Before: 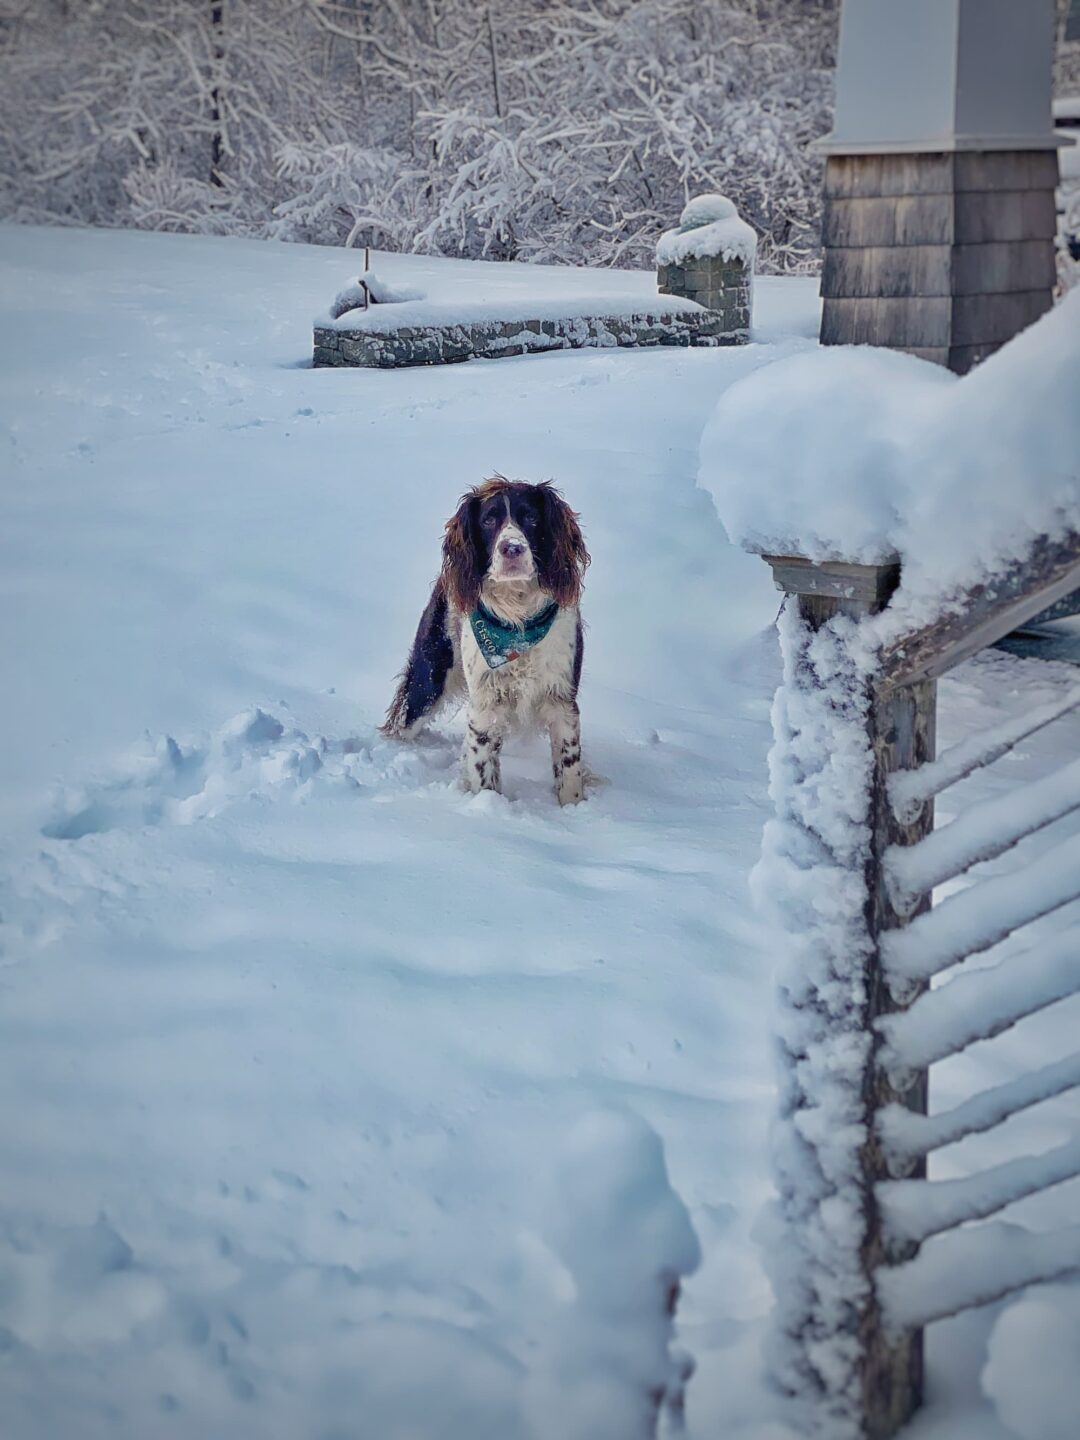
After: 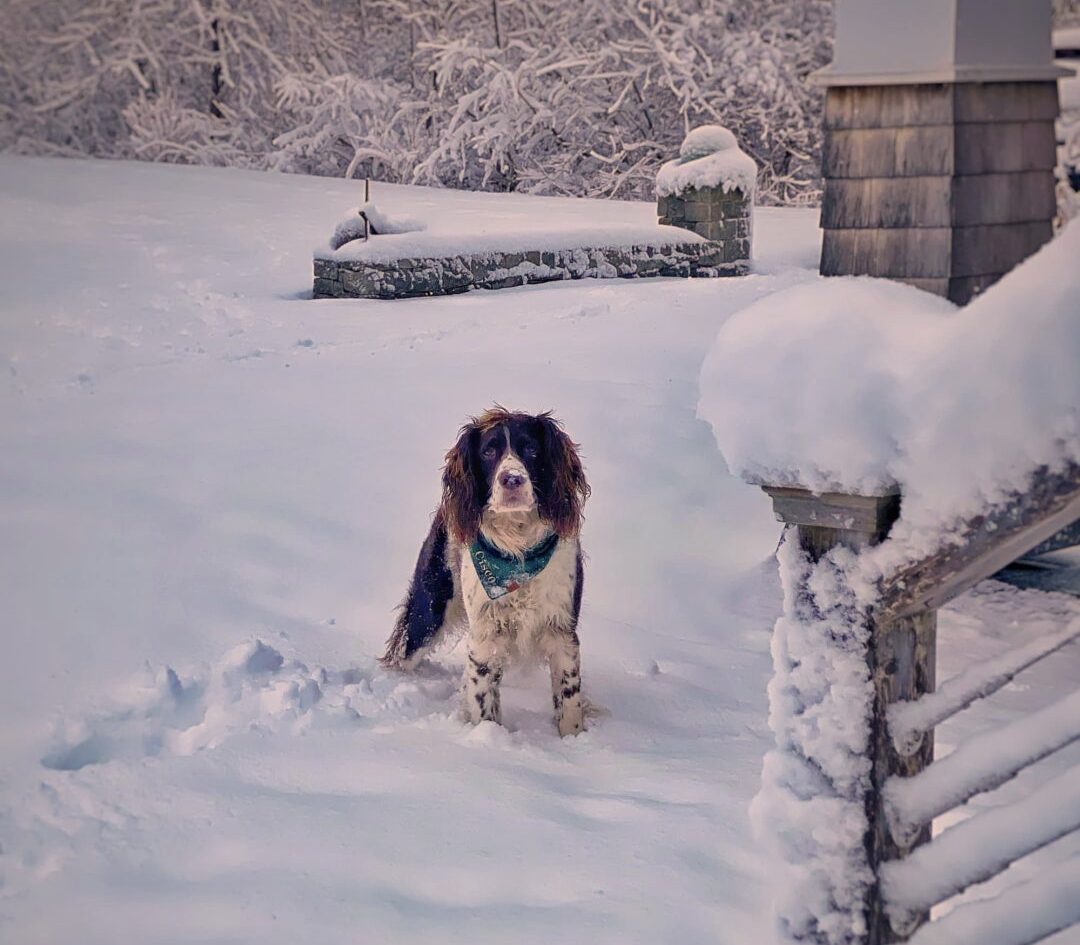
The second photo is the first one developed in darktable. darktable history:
crop and rotate: top 4.848%, bottom 29.503%
exposure: black level correction 0.016, exposure -0.009 EV
color correction: highlights a* 11.96, highlights b* 11.58
